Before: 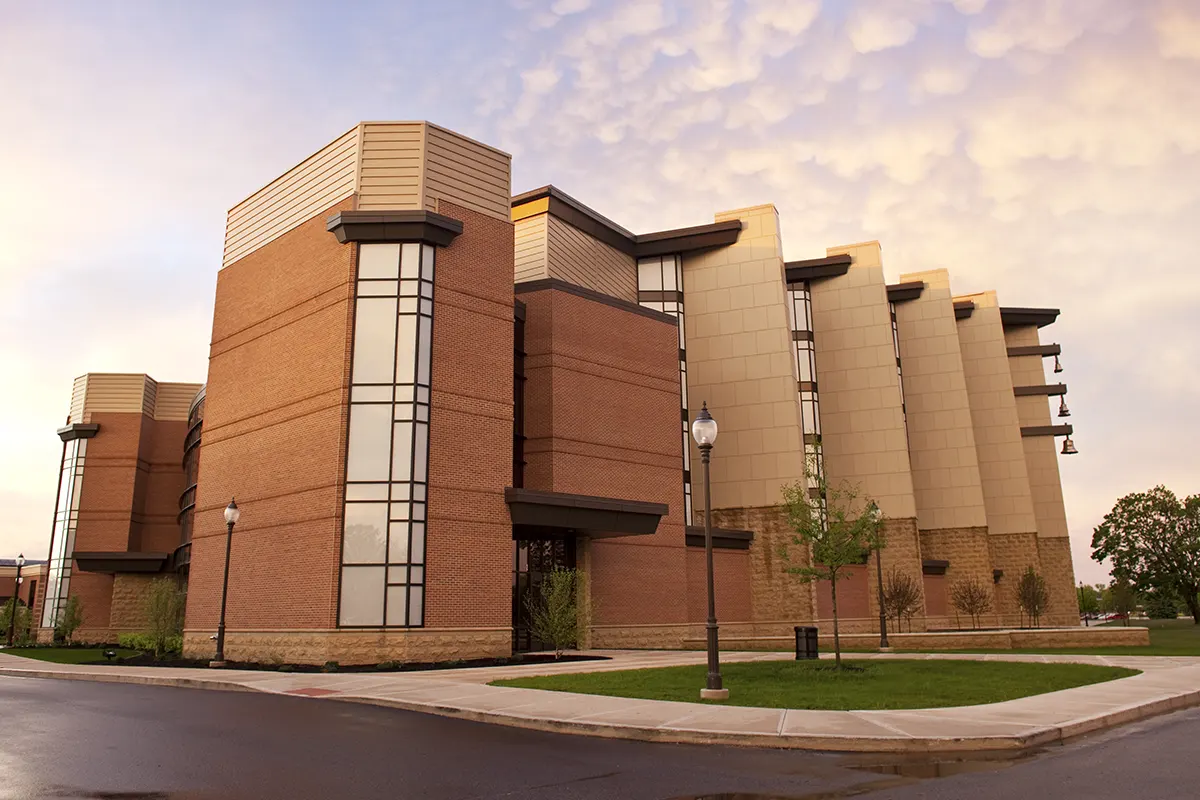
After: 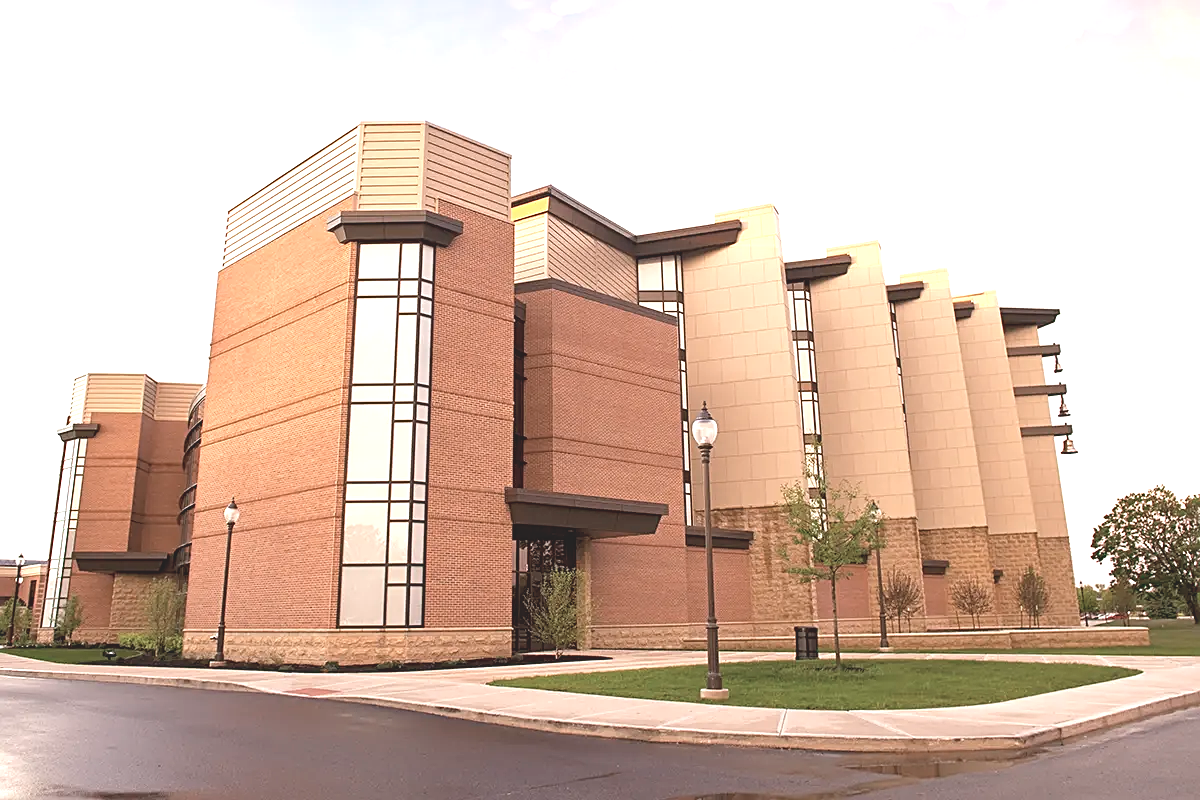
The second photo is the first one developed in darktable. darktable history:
contrast brightness saturation: contrast -0.26, saturation -0.43
exposure: black level correction 0, exposure 1.55 EV, compensate exposure bias true, compensate highlight preservation false
sharpen: on, module defaults
